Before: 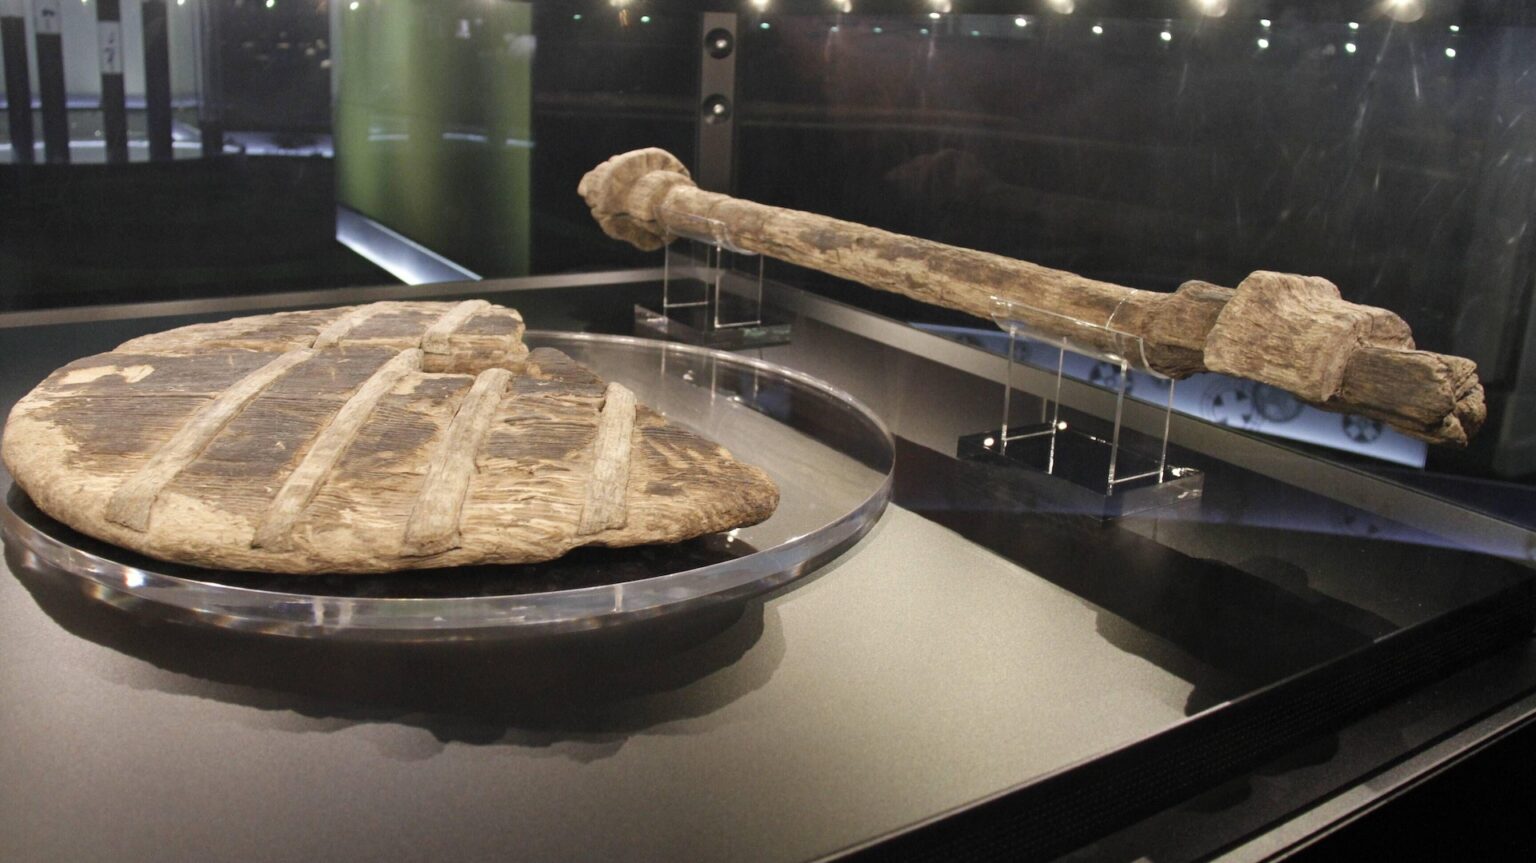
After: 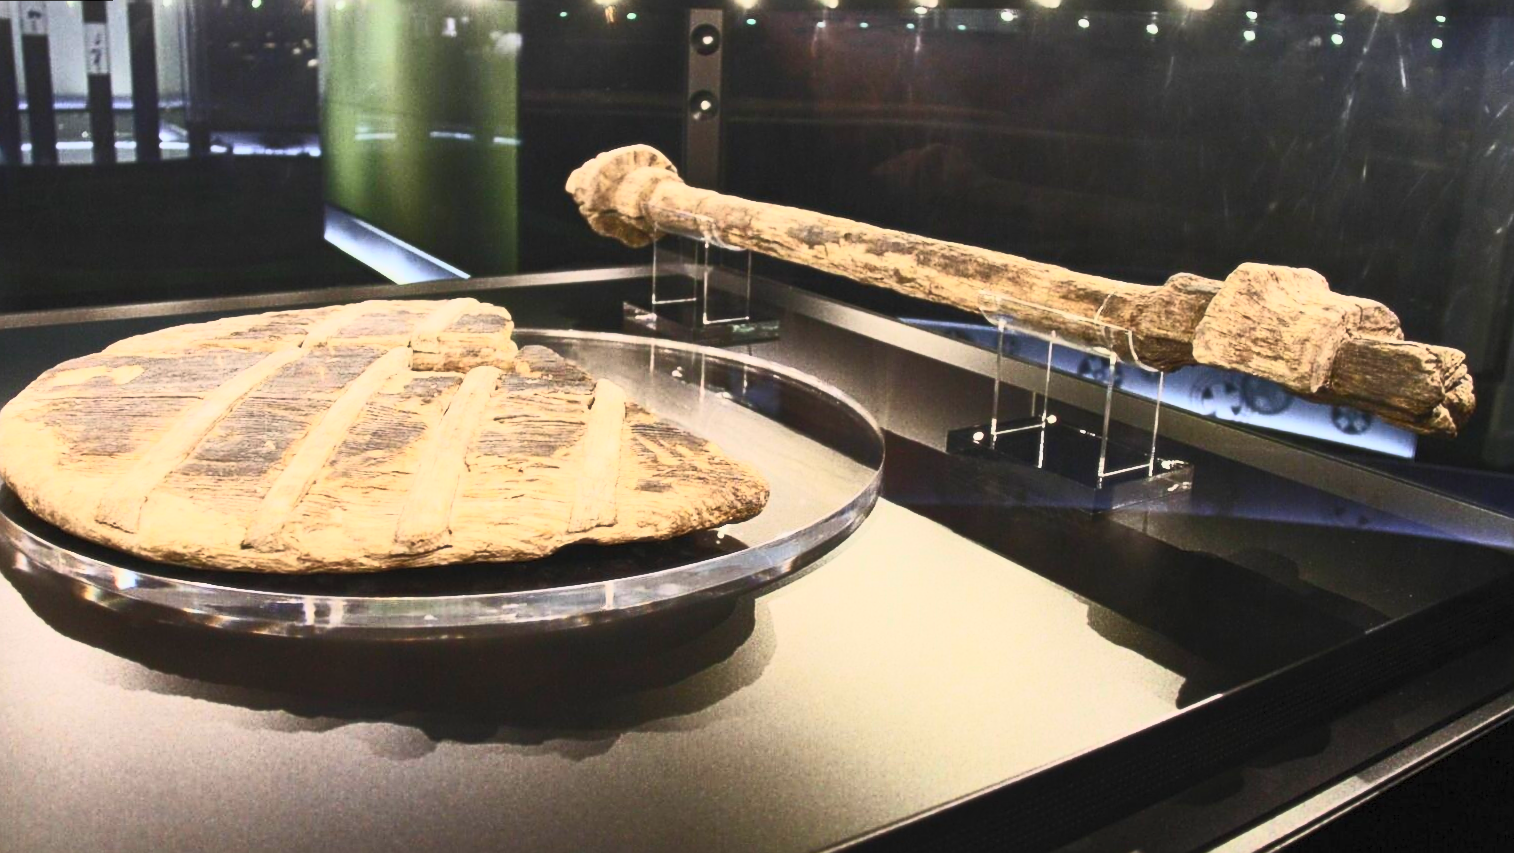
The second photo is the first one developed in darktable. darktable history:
rotate and perspective: rotation -0.45°, automatic cropping original format, crop left 0.008, crop right 0.992, crop top 0.012, crop bottom 0.988
contrast brightness saturation: contrast 0.83, brightness 0.59, saturation 0.59
sharpen: on, module defaults
soften: size 10%, saturation 50%, brightness 0.2 EV, mix 10%
shadows and highlights: shadows 25, white point adjustment -3, highlights -30
crop and rotate: left 0.126%
